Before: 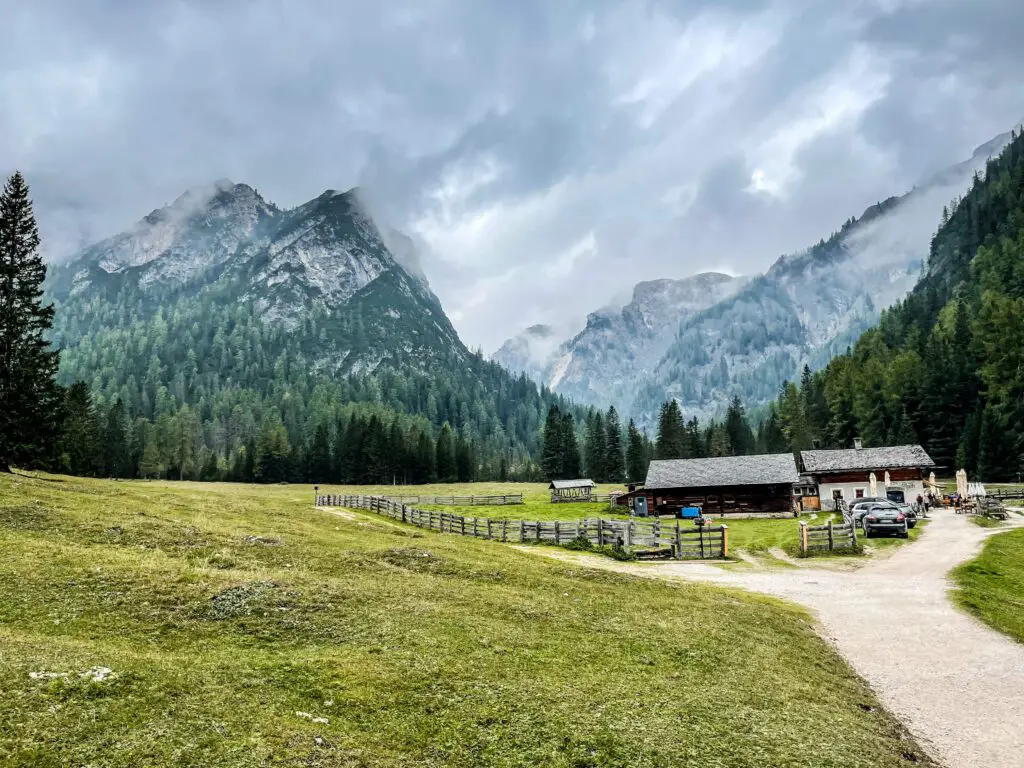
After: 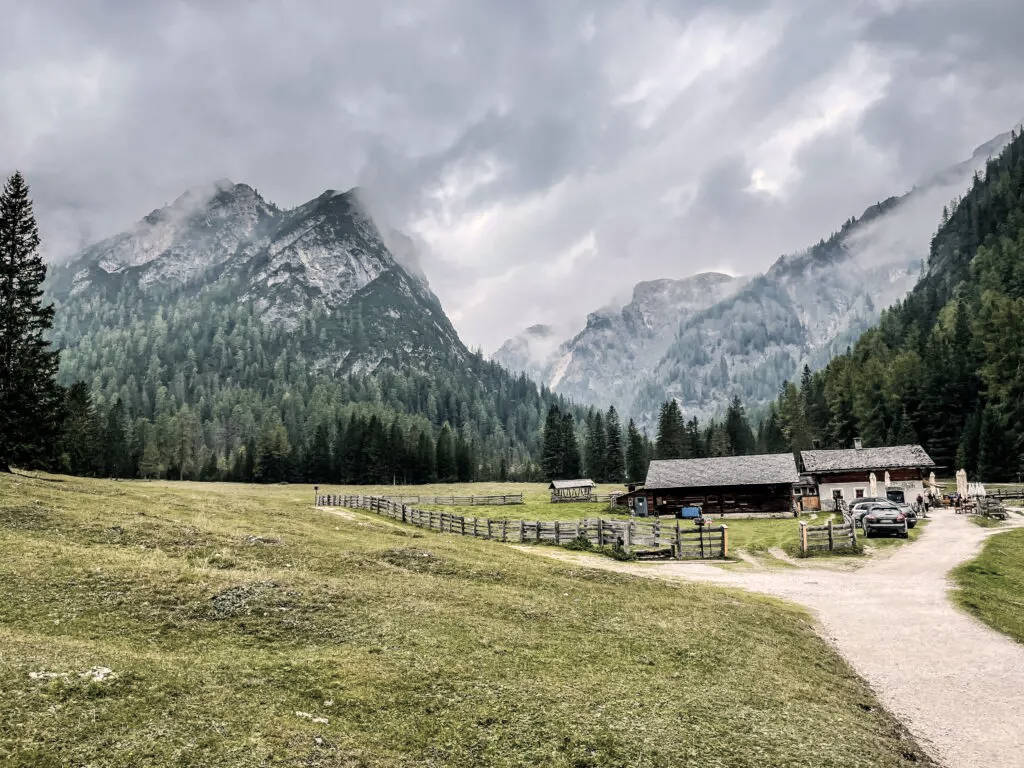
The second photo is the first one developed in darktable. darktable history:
color correction: highlights a* 5.55, highlights b* 5.26, saturation 0.625
